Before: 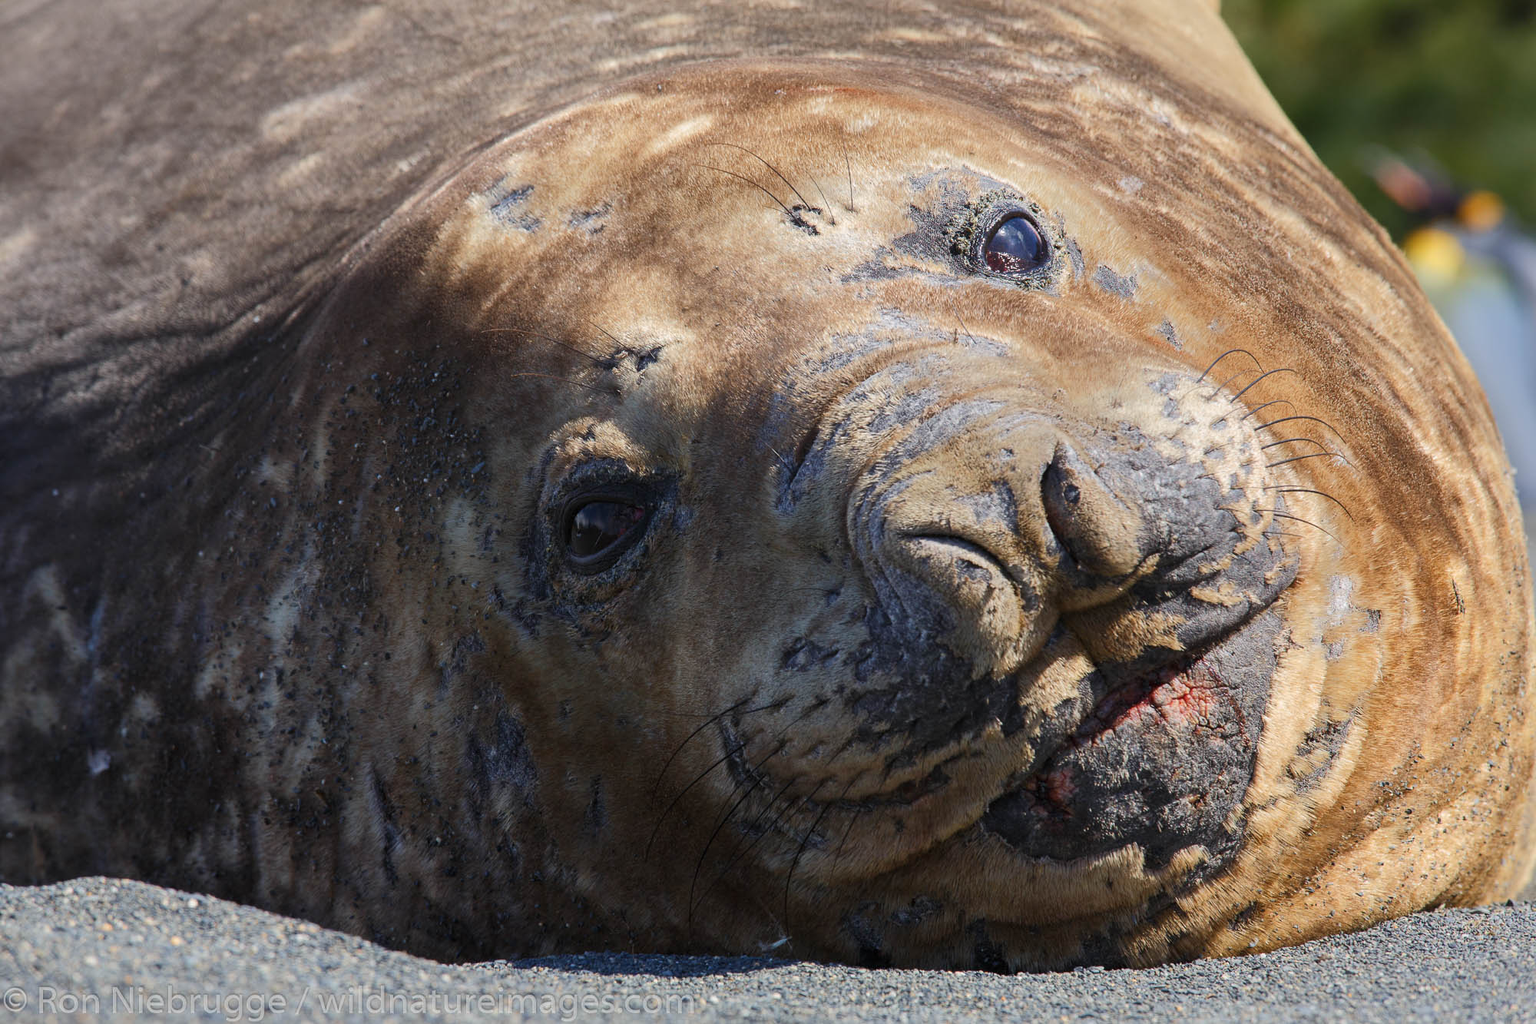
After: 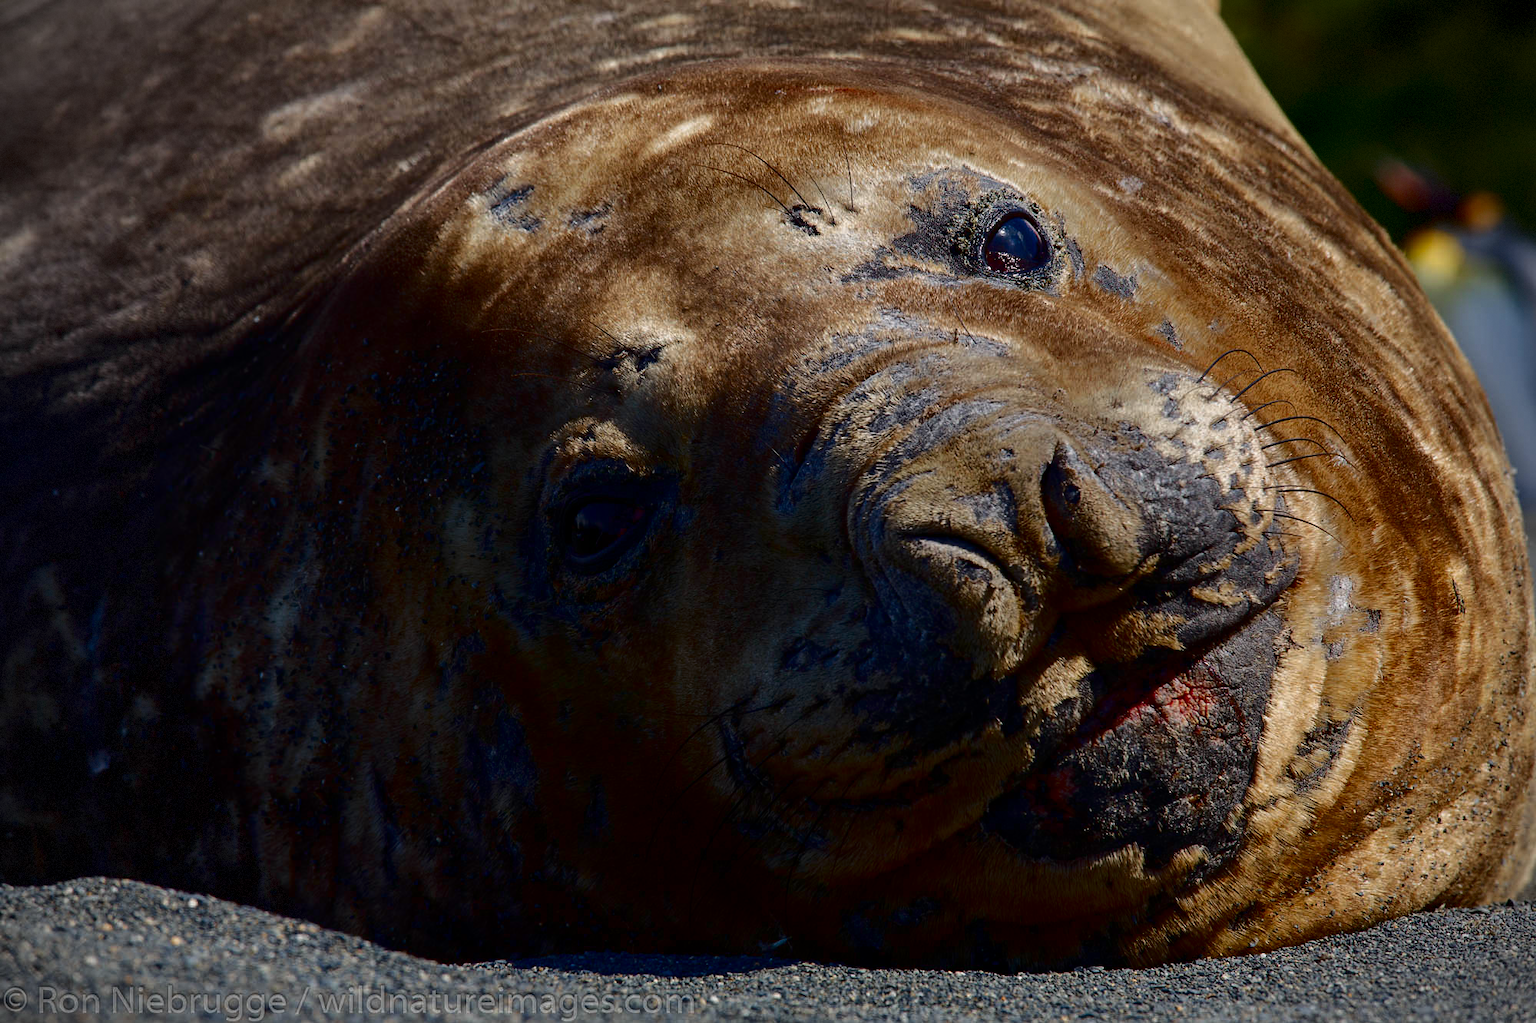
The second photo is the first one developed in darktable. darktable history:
vignetting: fall-off radius 60.79%, dithering 8-bit output
contrast brightness saturation: contrast 0.09, brightness -0.596, saturation 0.169
